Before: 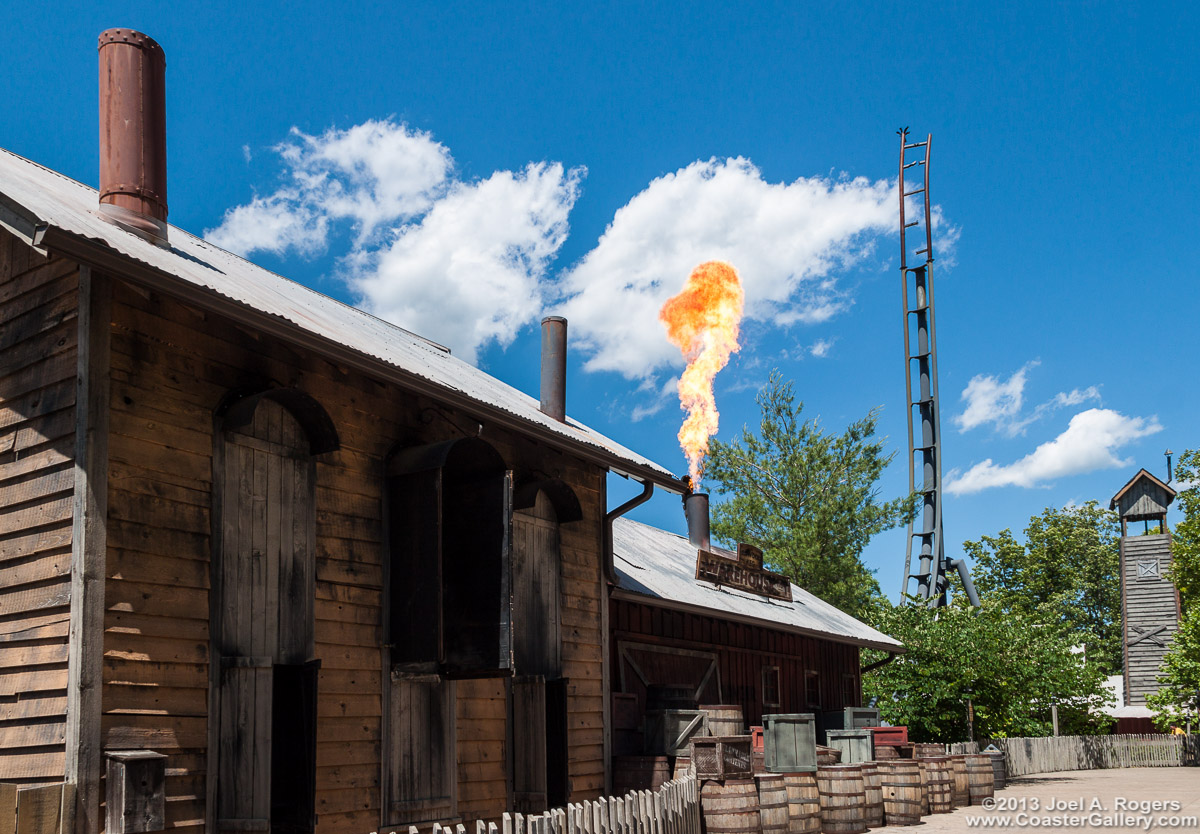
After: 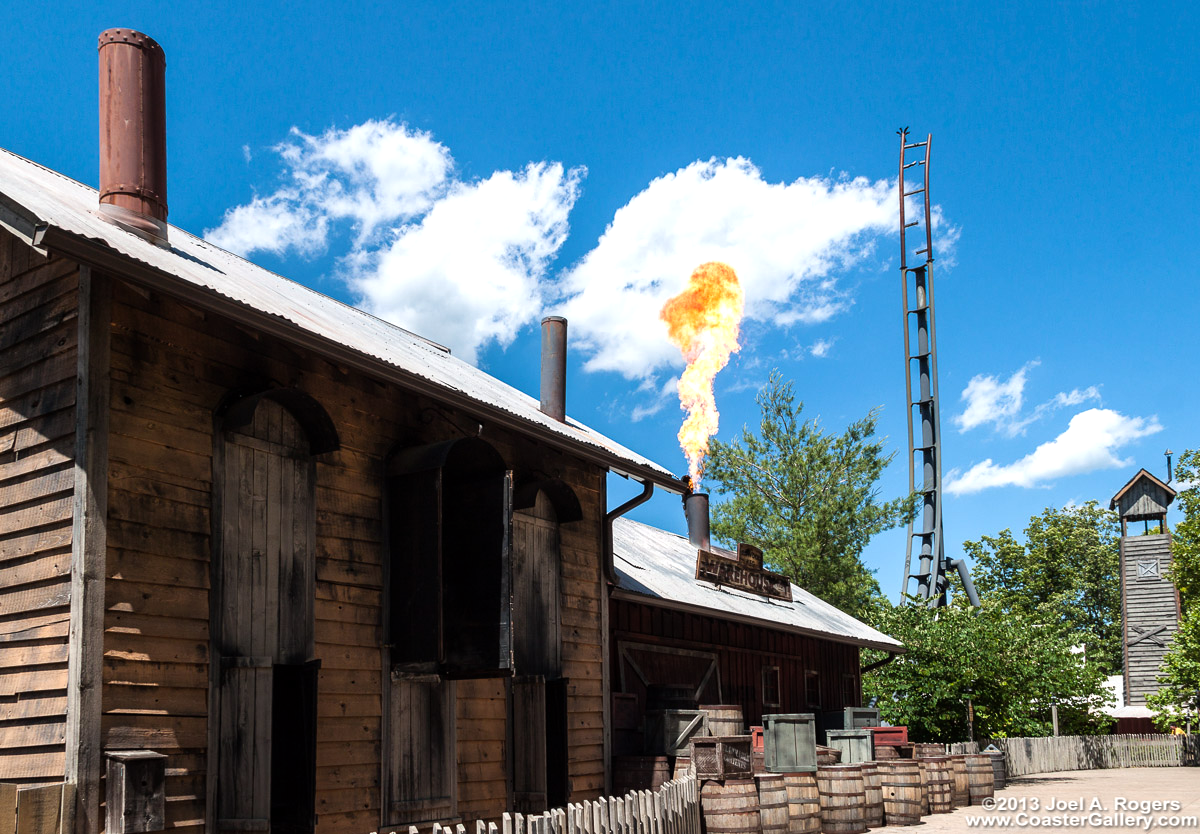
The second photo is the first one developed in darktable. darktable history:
tone equalizer: -8 EV -0.384 EV, -7 EV -0.401 EV, -6 EV -0.324 EV, -5 EV -0.185 EV, -3 EV 0.215 EV, -2 EV 0.361 EV, -1 EV 0.368 EV, +0 EV 0.441 EV
